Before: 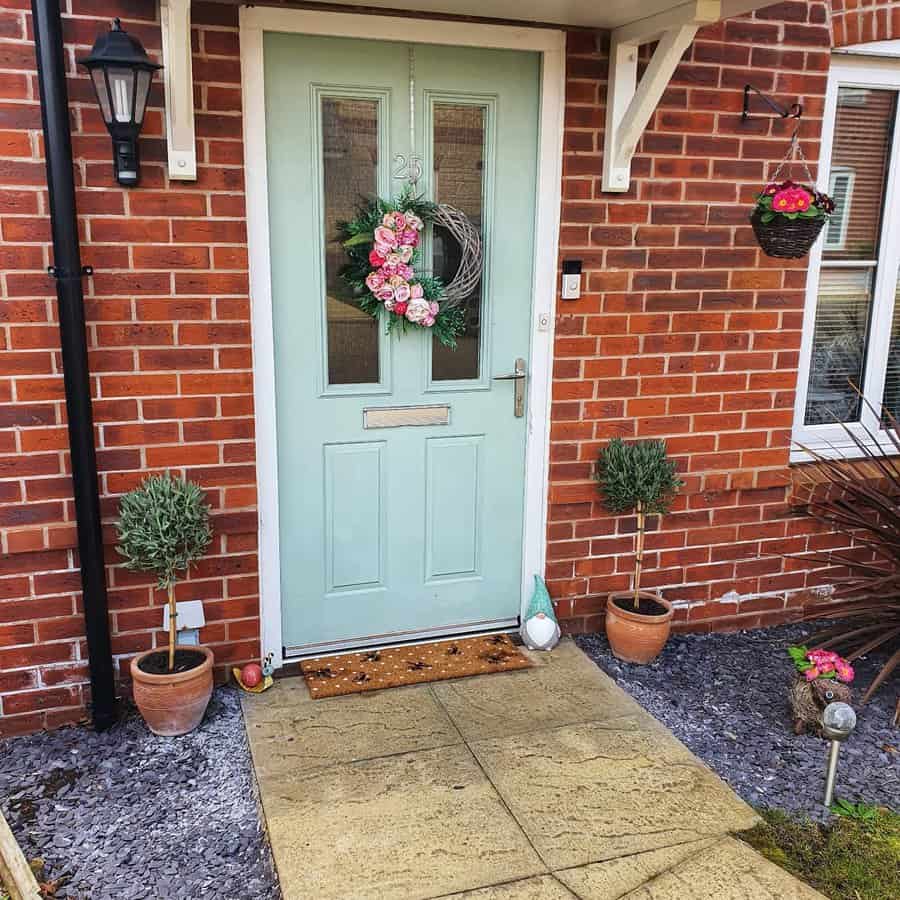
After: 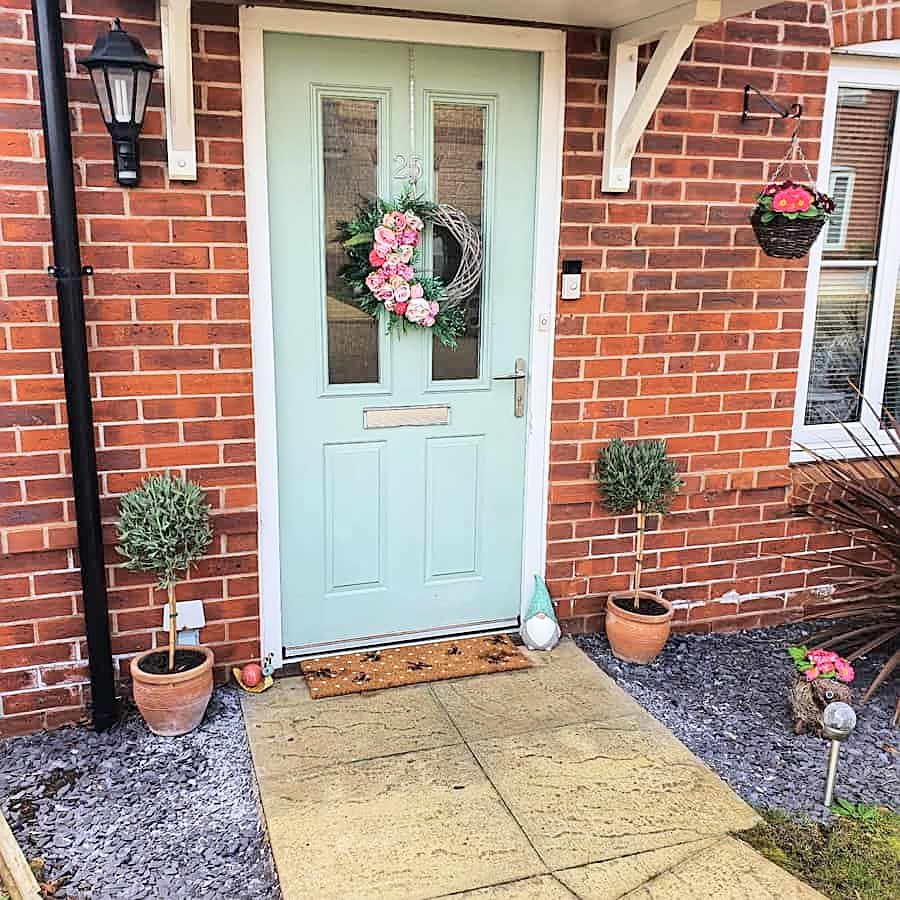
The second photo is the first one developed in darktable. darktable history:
contrast brightness saturation: brightness 0.15
sharpen: on, module defaults
tone curve: curves: ch0 [(0.021, 0) (0.104, 0.052) (0.496, 0.526) (0.737, 0.783) (1, 1)], color space Lab, independent channels, preserve colors none
